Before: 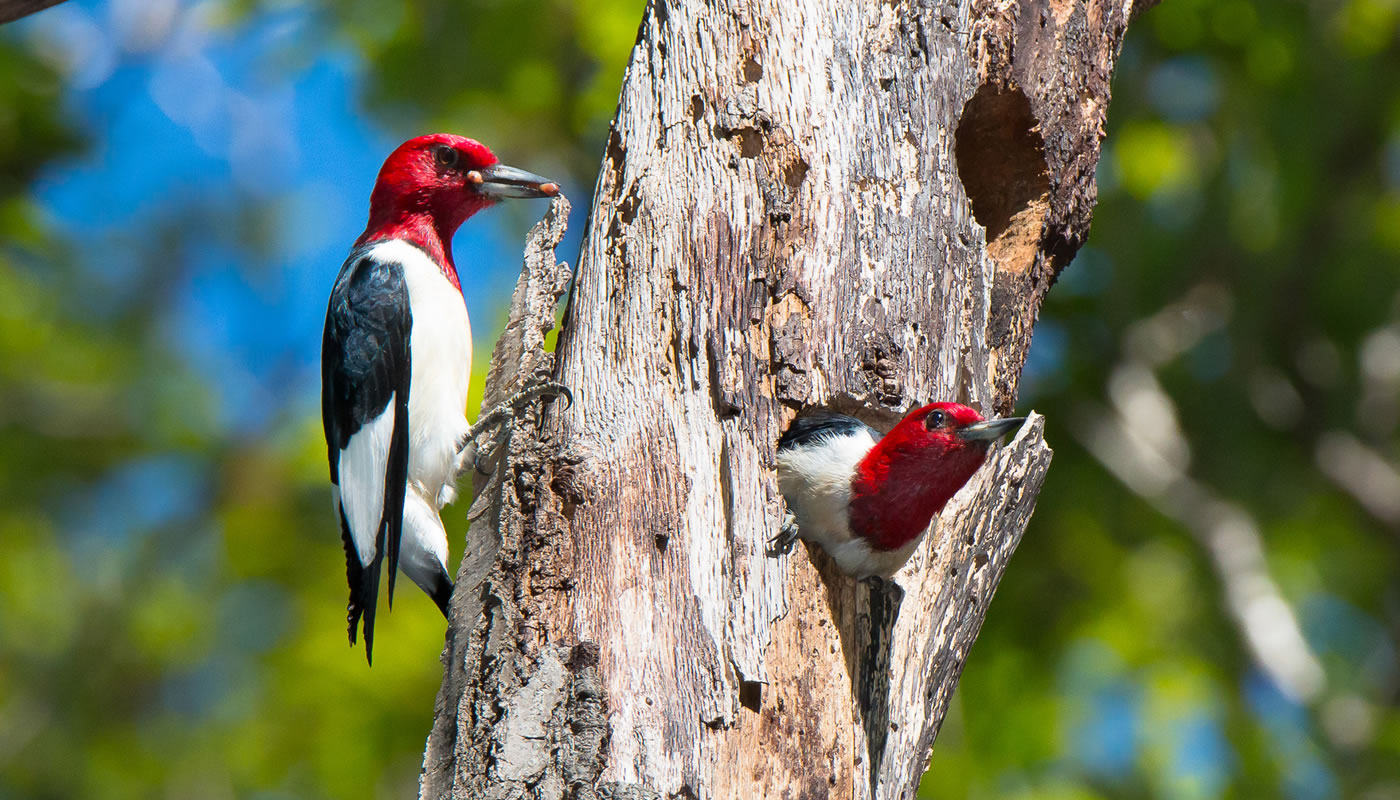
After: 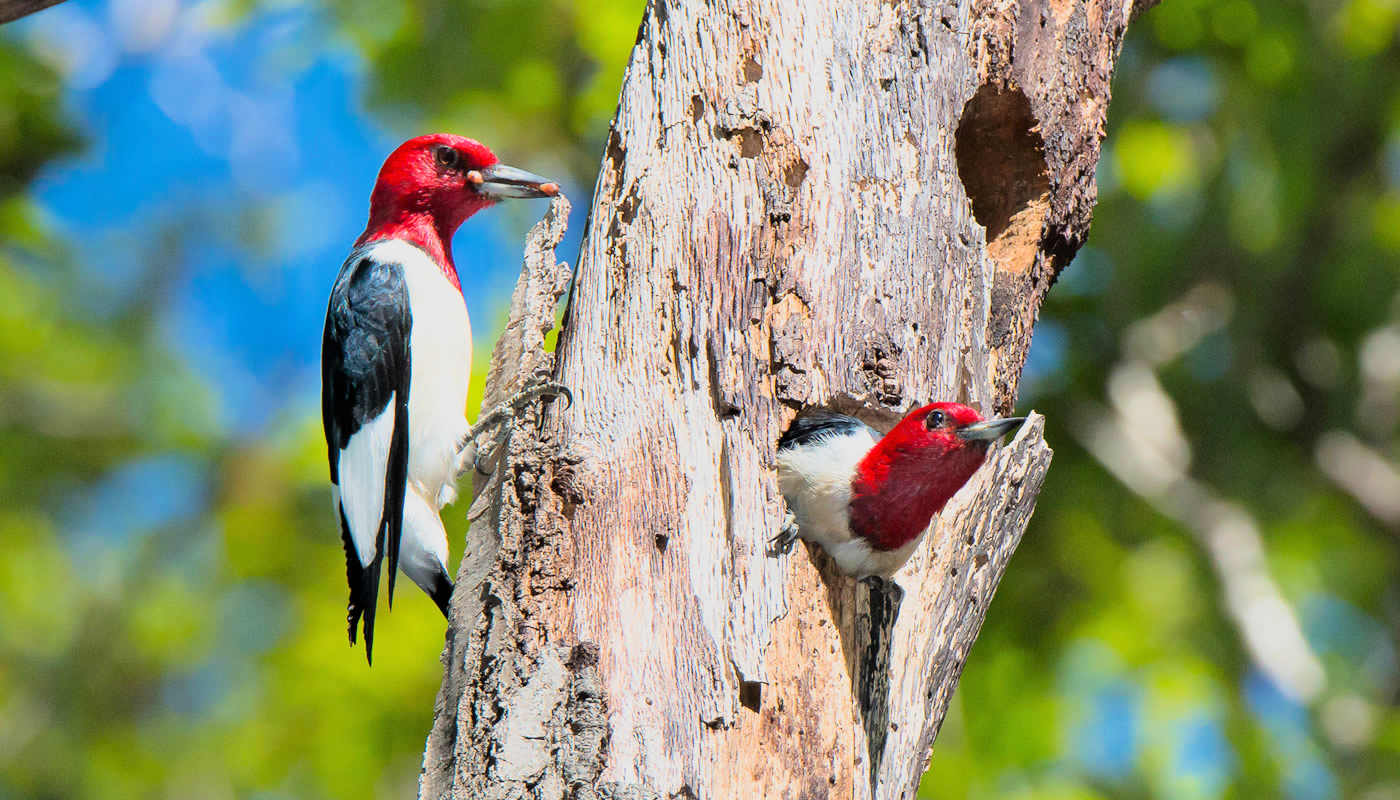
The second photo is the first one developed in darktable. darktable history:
filmic rgb: black relative exposure -7.15 EV, white relative exposure 5.36 EV, hardness 3.02, color science v6 (2022)
exposure: black level correction 0, exposure 1 EV, compensate exposure bias true, compensate highlight preservation false
tone equalizer: on, module defaults
